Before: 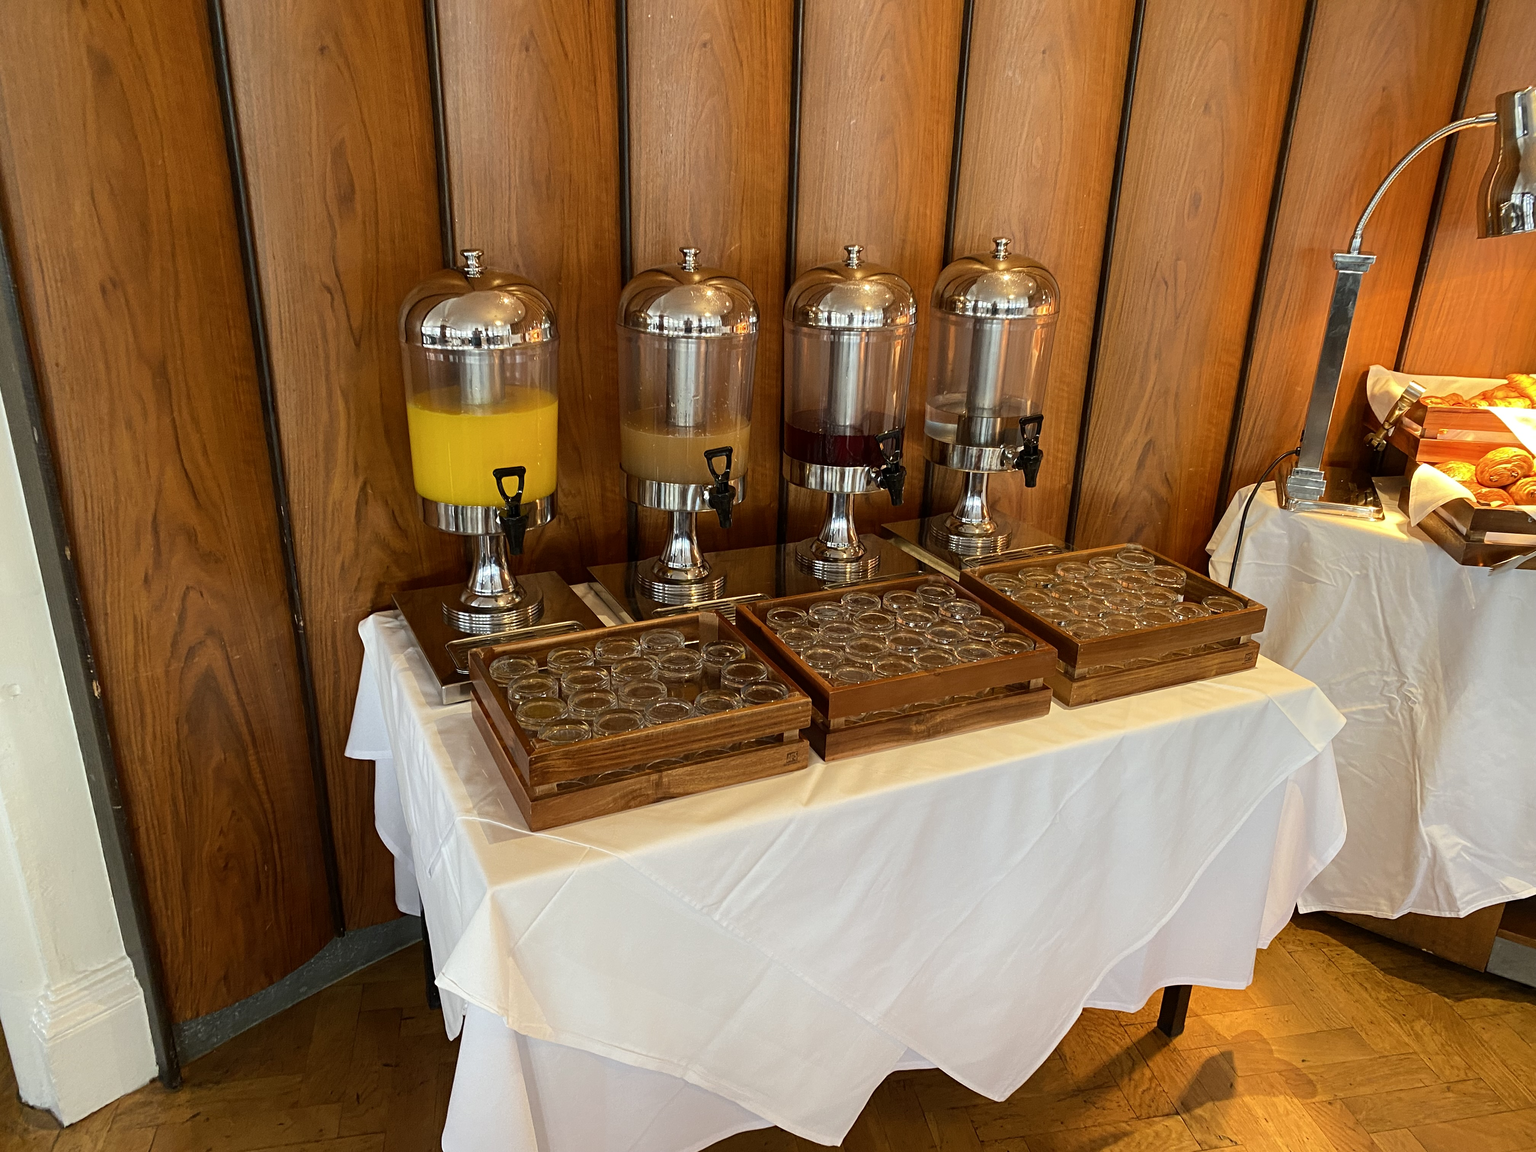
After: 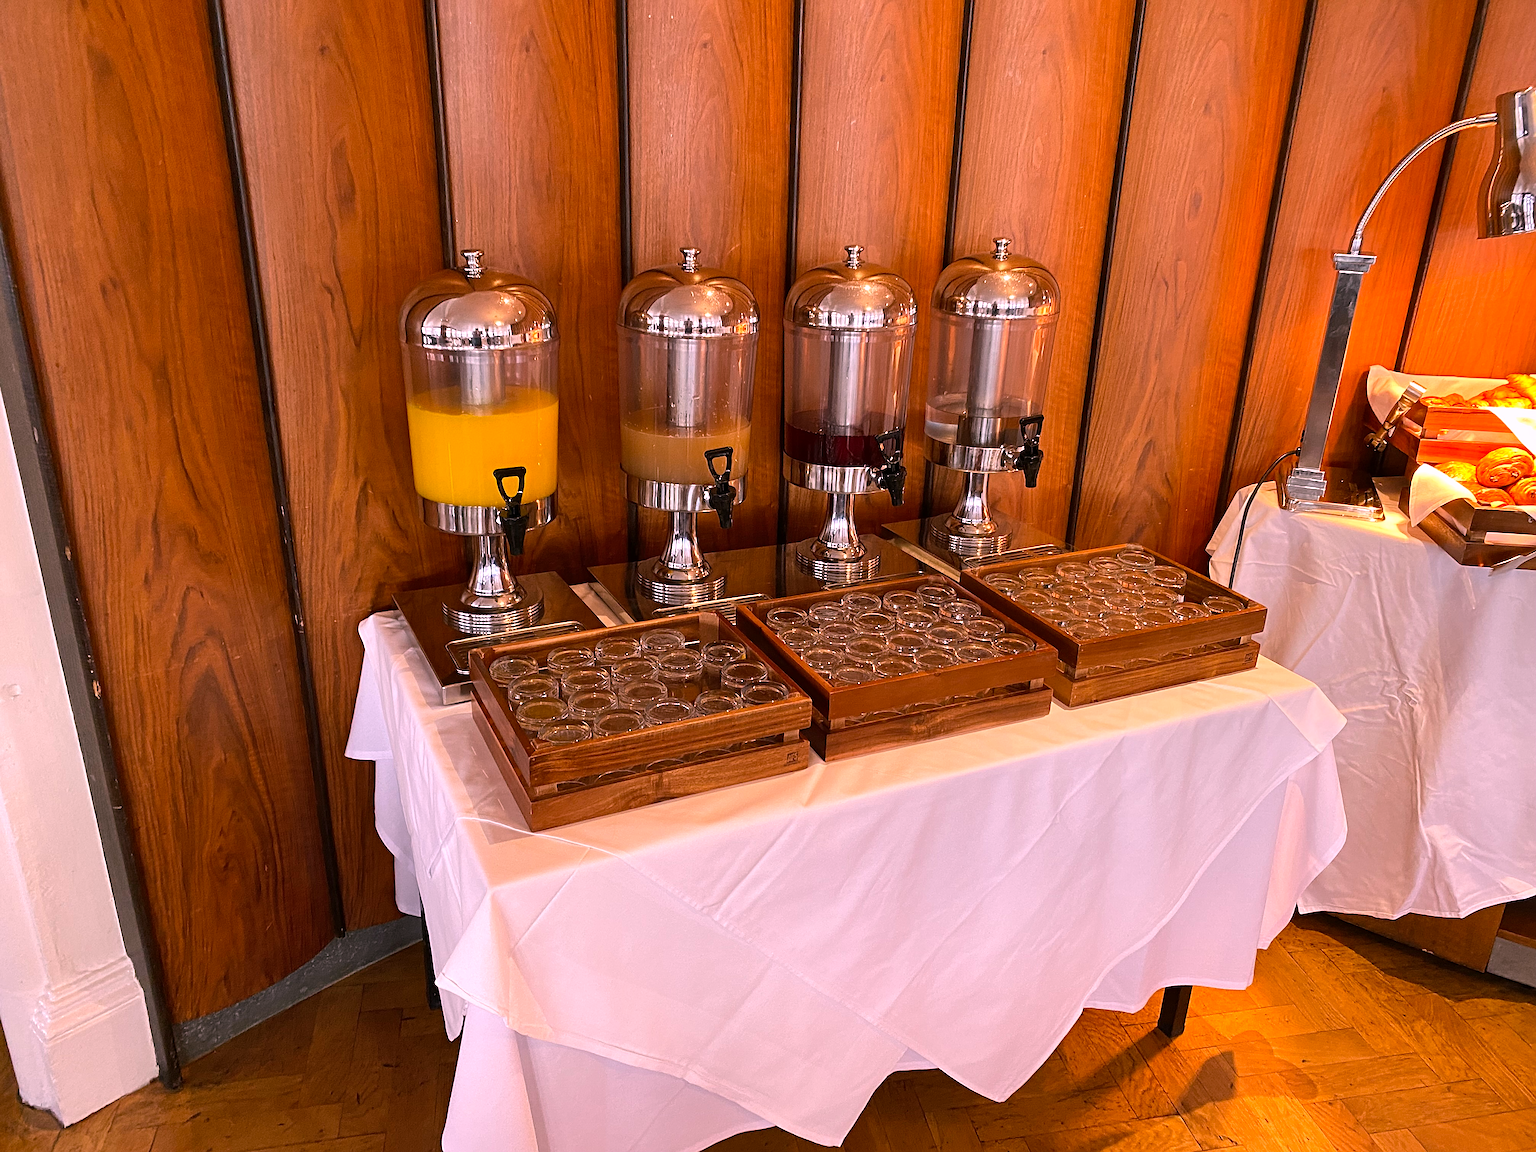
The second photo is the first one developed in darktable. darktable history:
shadows and highlights: shadows 32, highlights -32, soften with gaussian
sharpen: on, module defaults
white balance: red 1.188, blue 1.11
